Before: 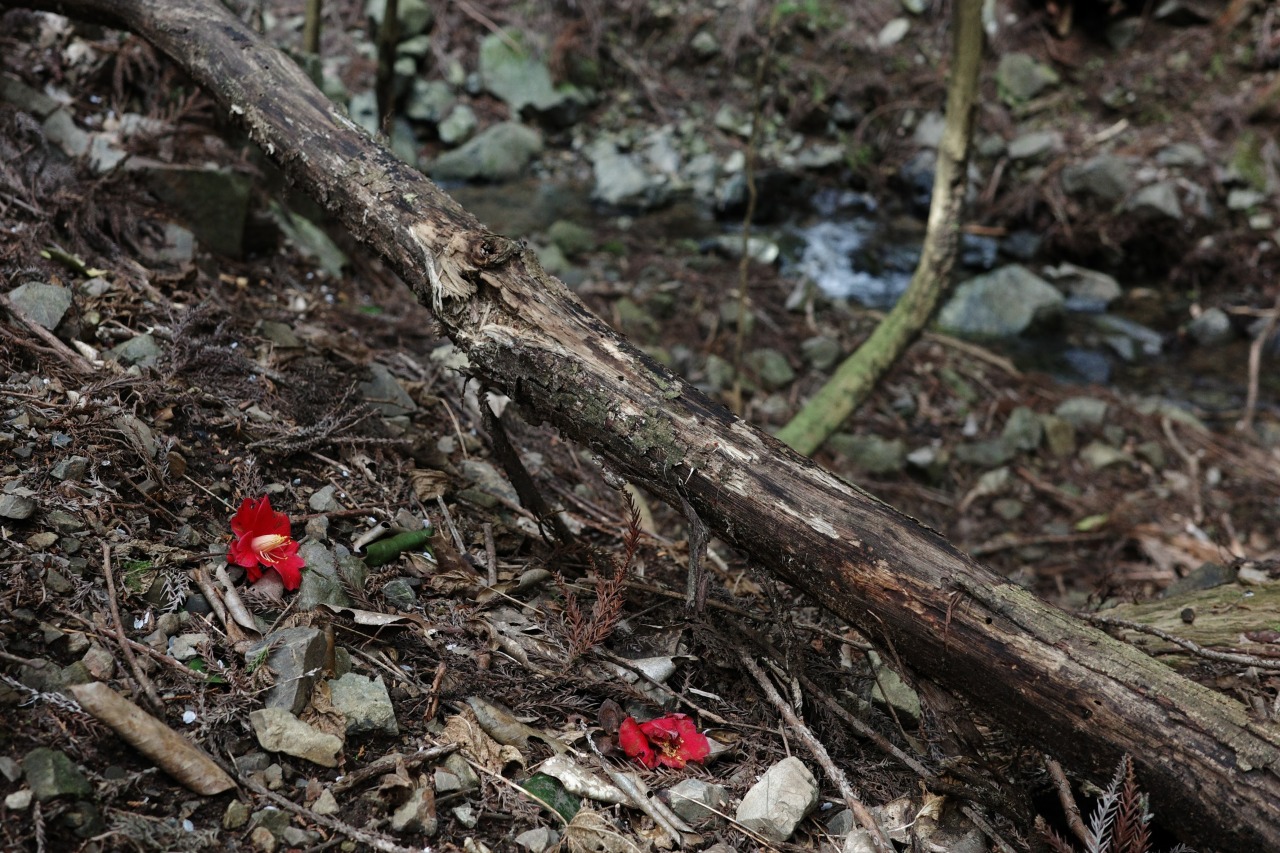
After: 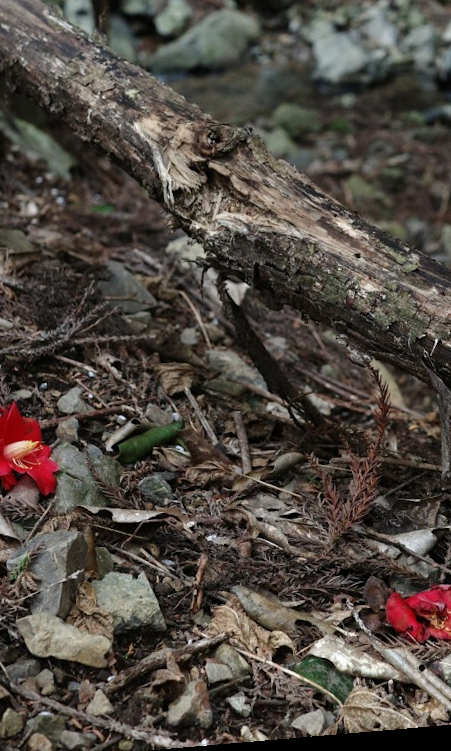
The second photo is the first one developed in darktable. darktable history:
crop and rotate: left 21.77%, top 18.528%, right 44.676%, bottom 2.997%
rotate and perspective: rotation -4.86°, automatic cropping off
